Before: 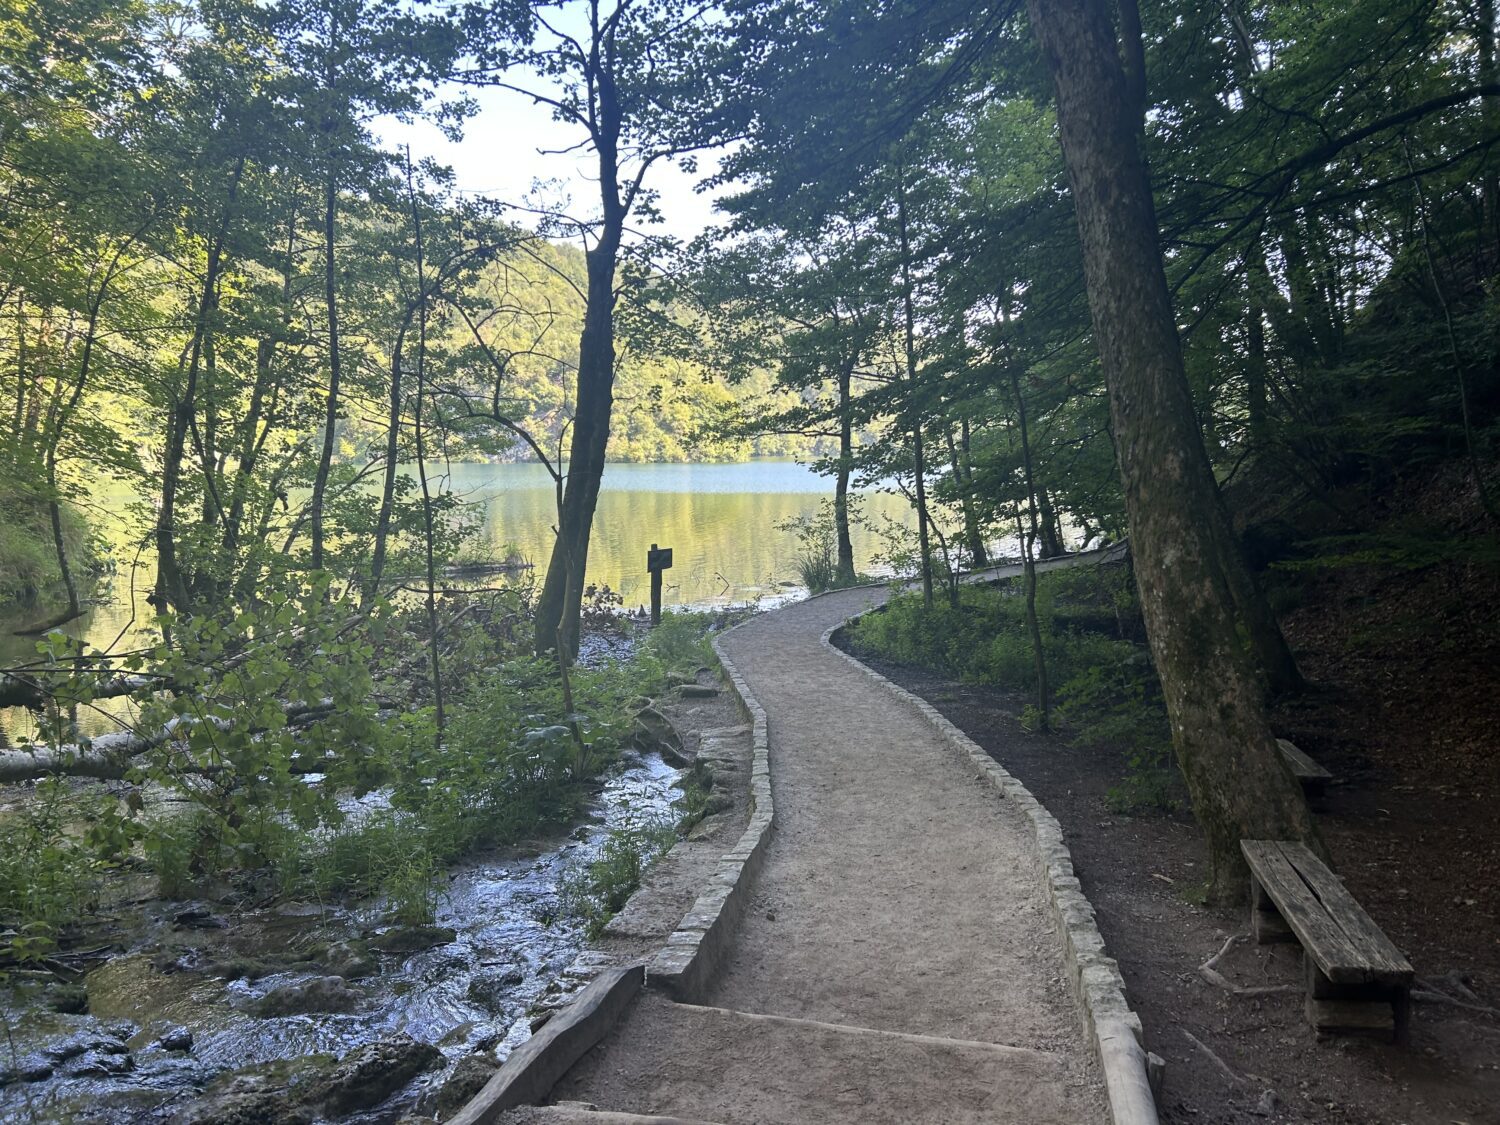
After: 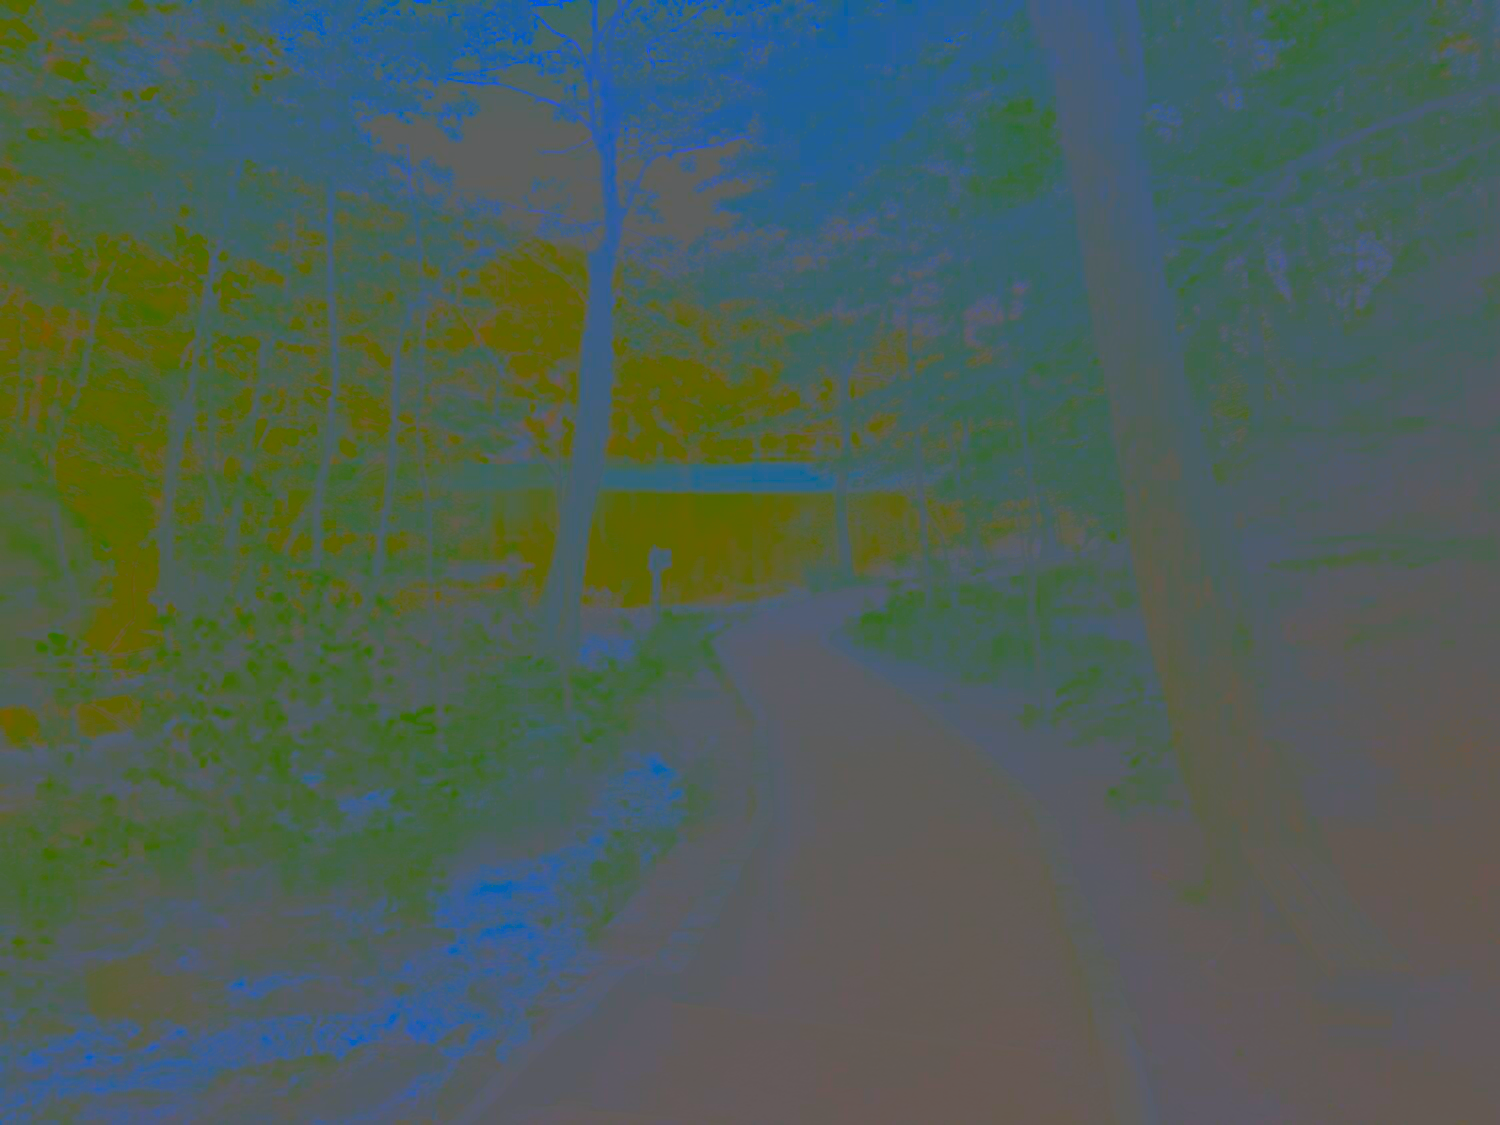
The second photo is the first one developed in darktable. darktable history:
contrast brightness saturation: contrast -0.978, brightness -0.179, saturation 0.768
